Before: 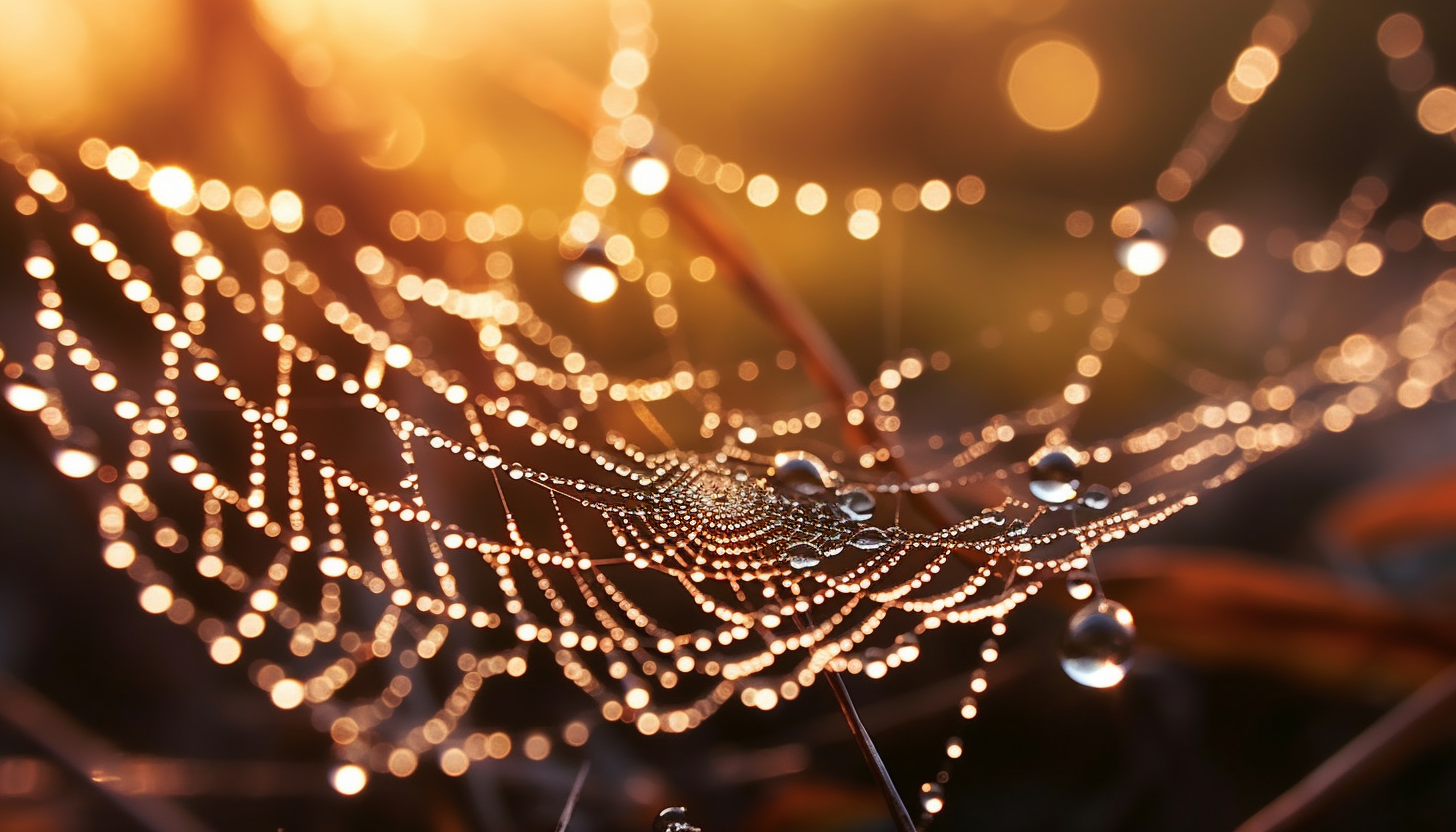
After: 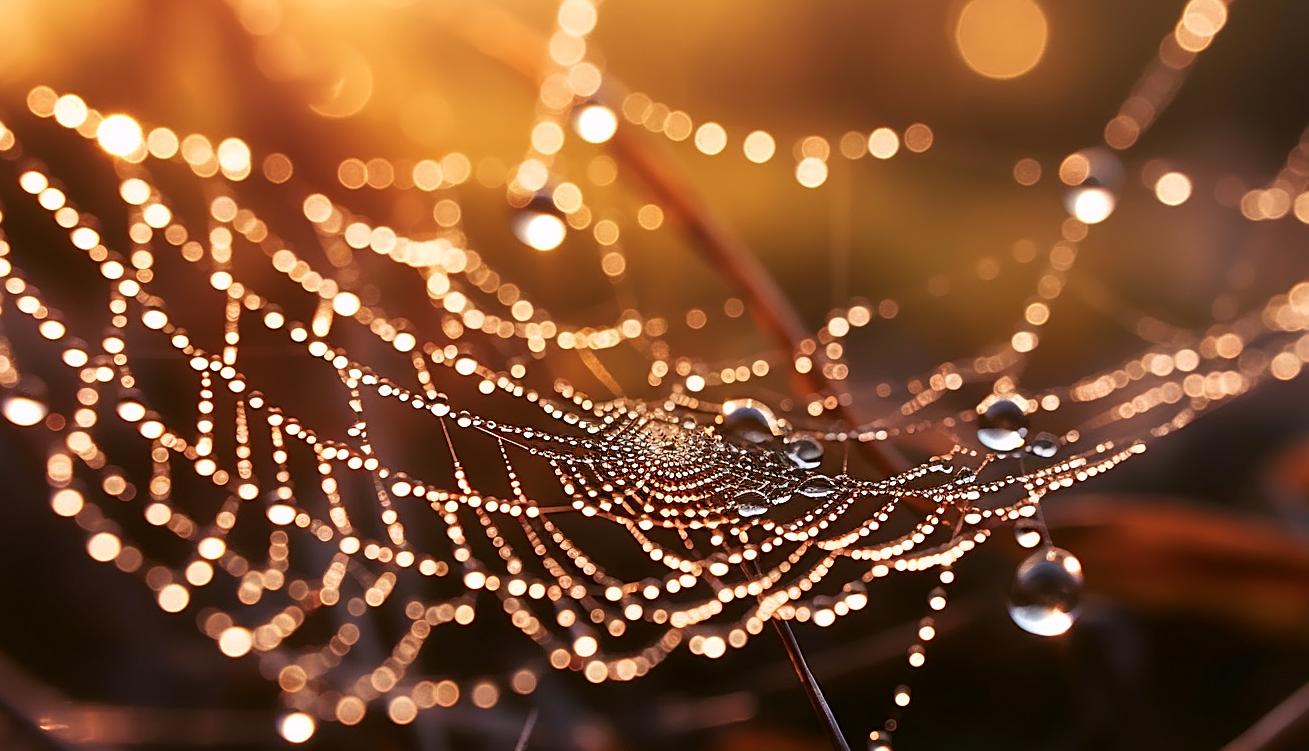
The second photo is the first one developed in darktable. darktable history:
sharpen: amount 0.489
crop: left 3.588%, top 6.355%, right 6.454%, bottom 3.324%
color correction: highlights a* 3.11, highlights b* -0.95, shadows a* -0.096, shadows b* 2.26, saturation 0.976
local contrast: mode bilateral grid, contrast 21, coarseness 49, detail 103%, midtone range 0.2
